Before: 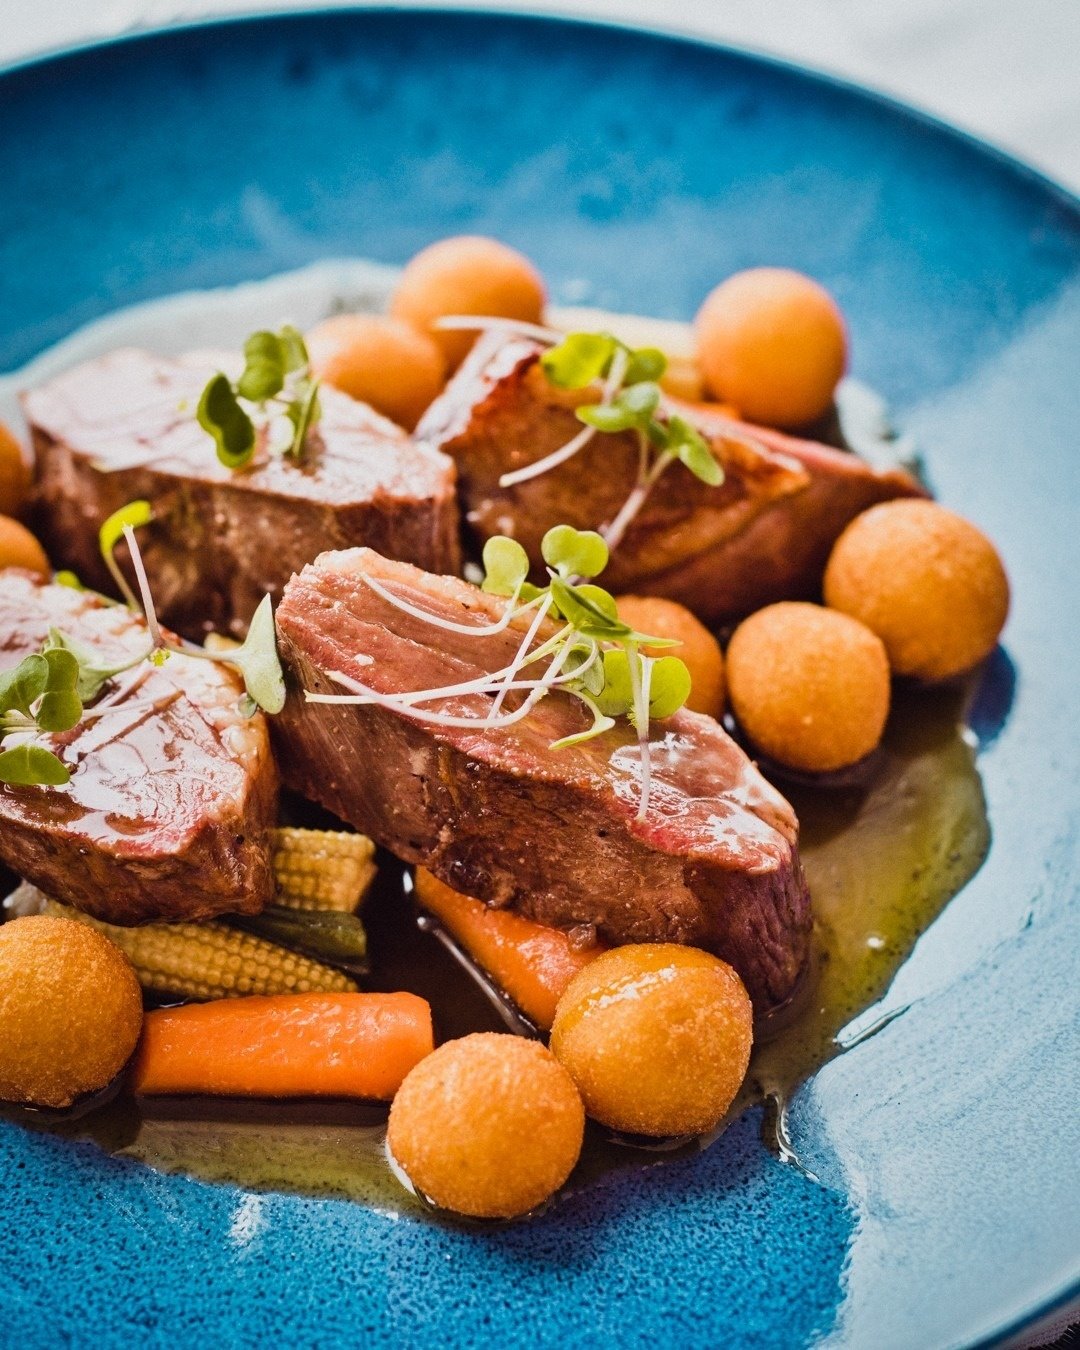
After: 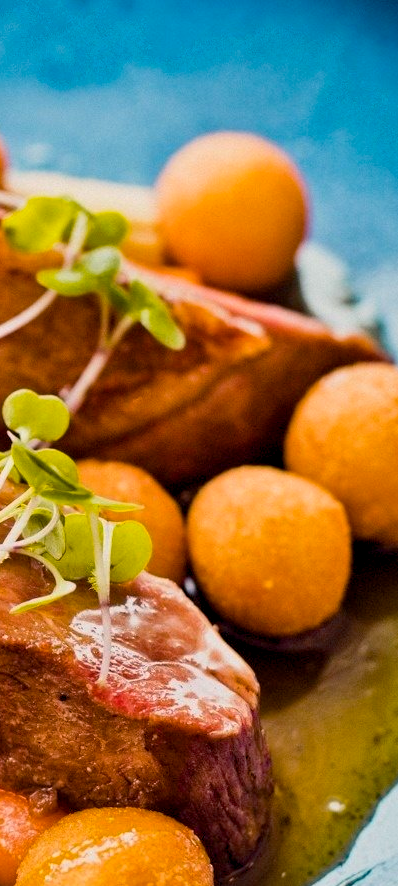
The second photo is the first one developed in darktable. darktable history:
color balance rgb: shadows lift › chroma 2%, shadows lift › hue 217.2°, power › hue 60°, highlights gain › chroma 1%, highlights gain › hue 69.6°, global offset › luminance -0.5%, perceptual saturation grading › global saturation 15%, global vibrance 15%
crop and rotate: left 49.936%, top 10.094%, right 13.136%, bottom 24.256%
